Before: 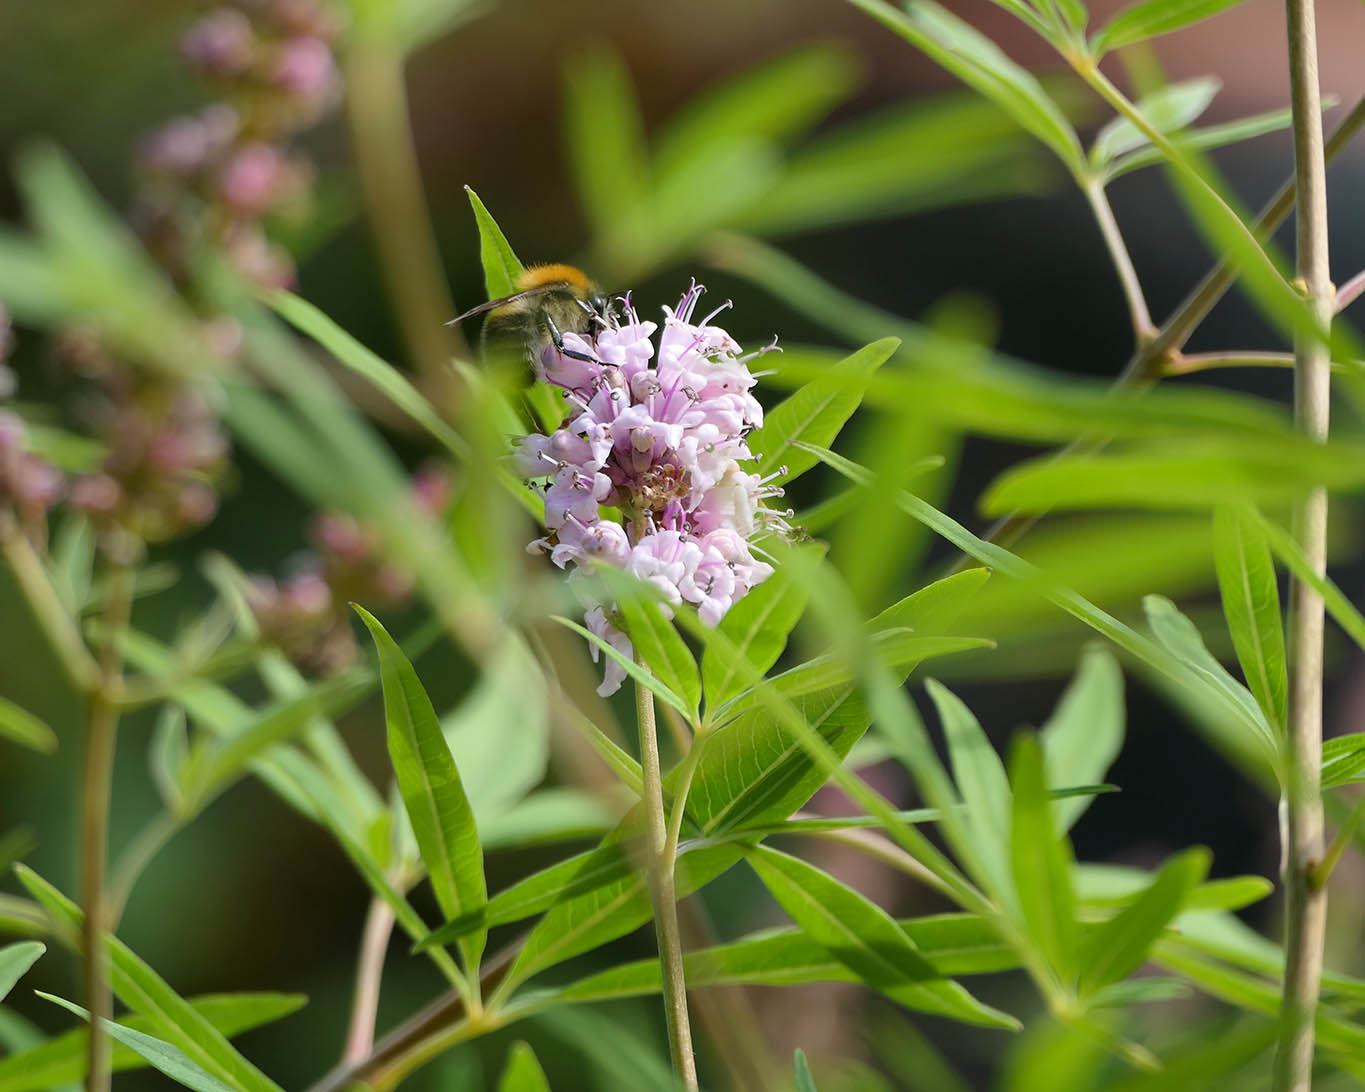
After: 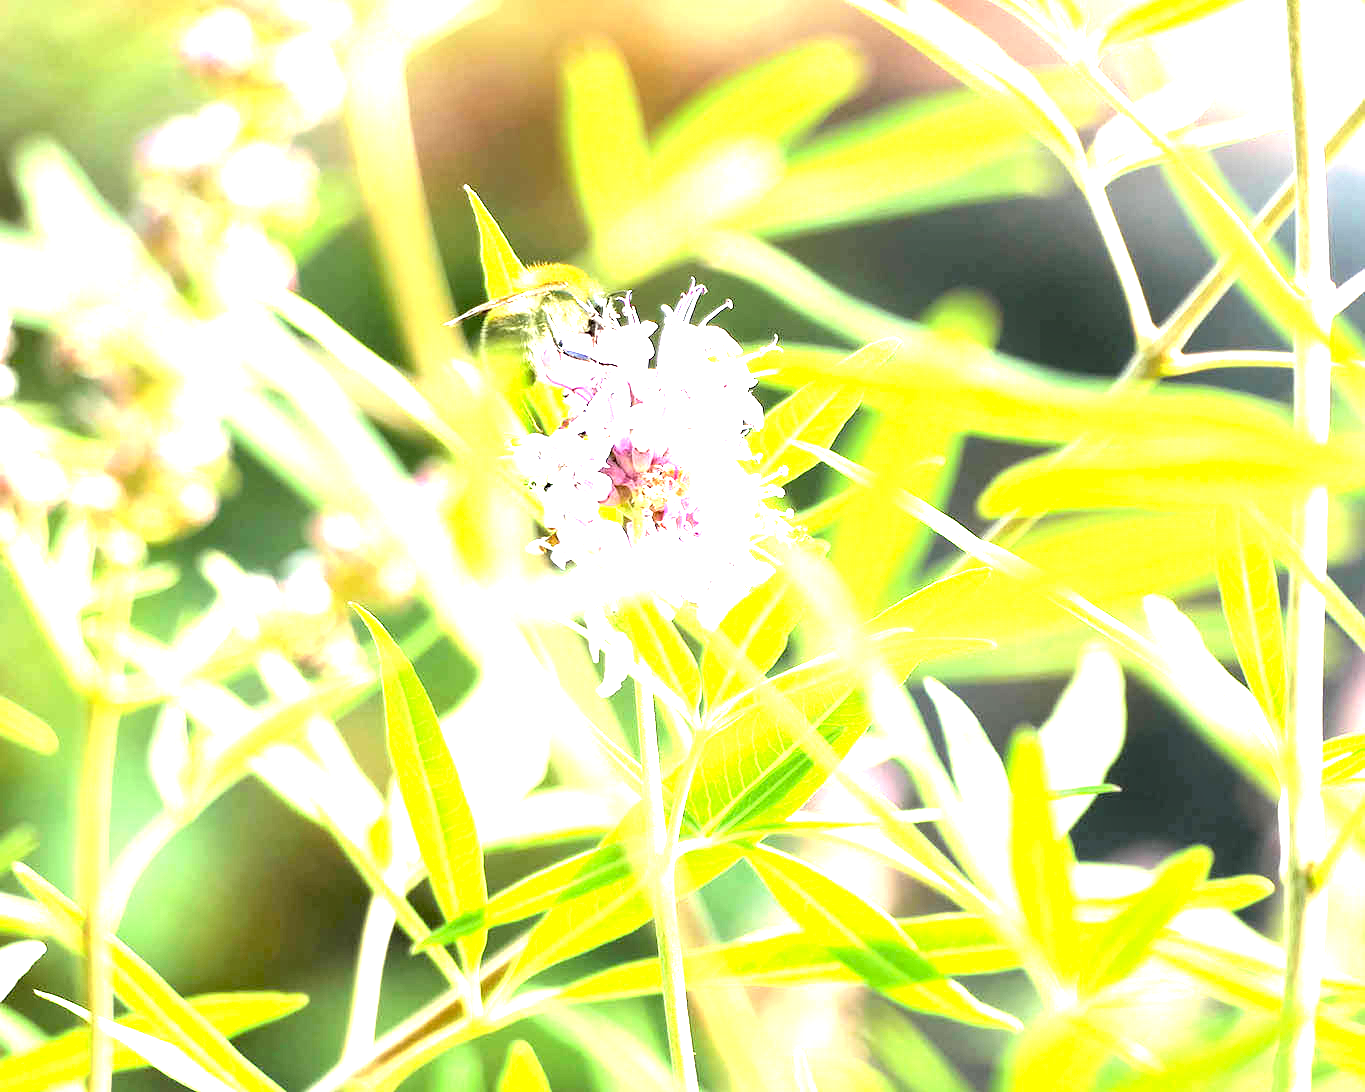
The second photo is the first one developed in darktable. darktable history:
exposure: black level correction 0.001, exposure 2.667 EV, compensate highlight preservation false
tone equalizer: -8 EV -0.773 EV, -7 EV -0.694 EV, -6 EV -0.59 EV, -5 EV -0.424 EV, -3 EV 0.385 EV, -2 EV 0.6 EV, -1 EV 0.696 EV, +0 EV 0.769 EV
